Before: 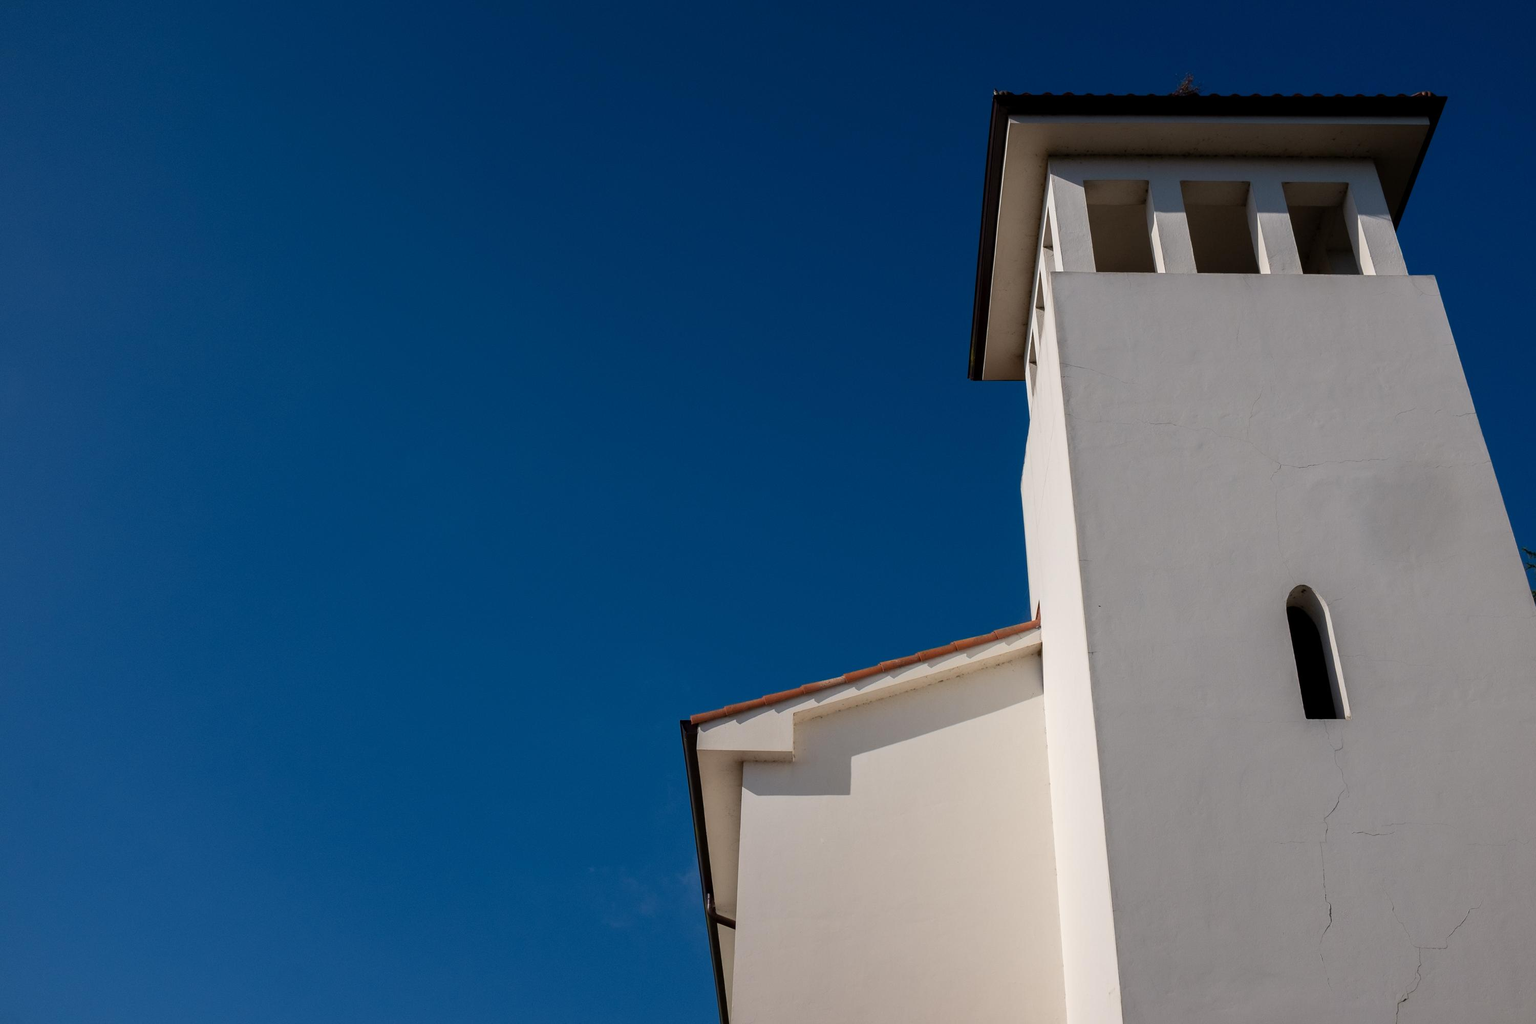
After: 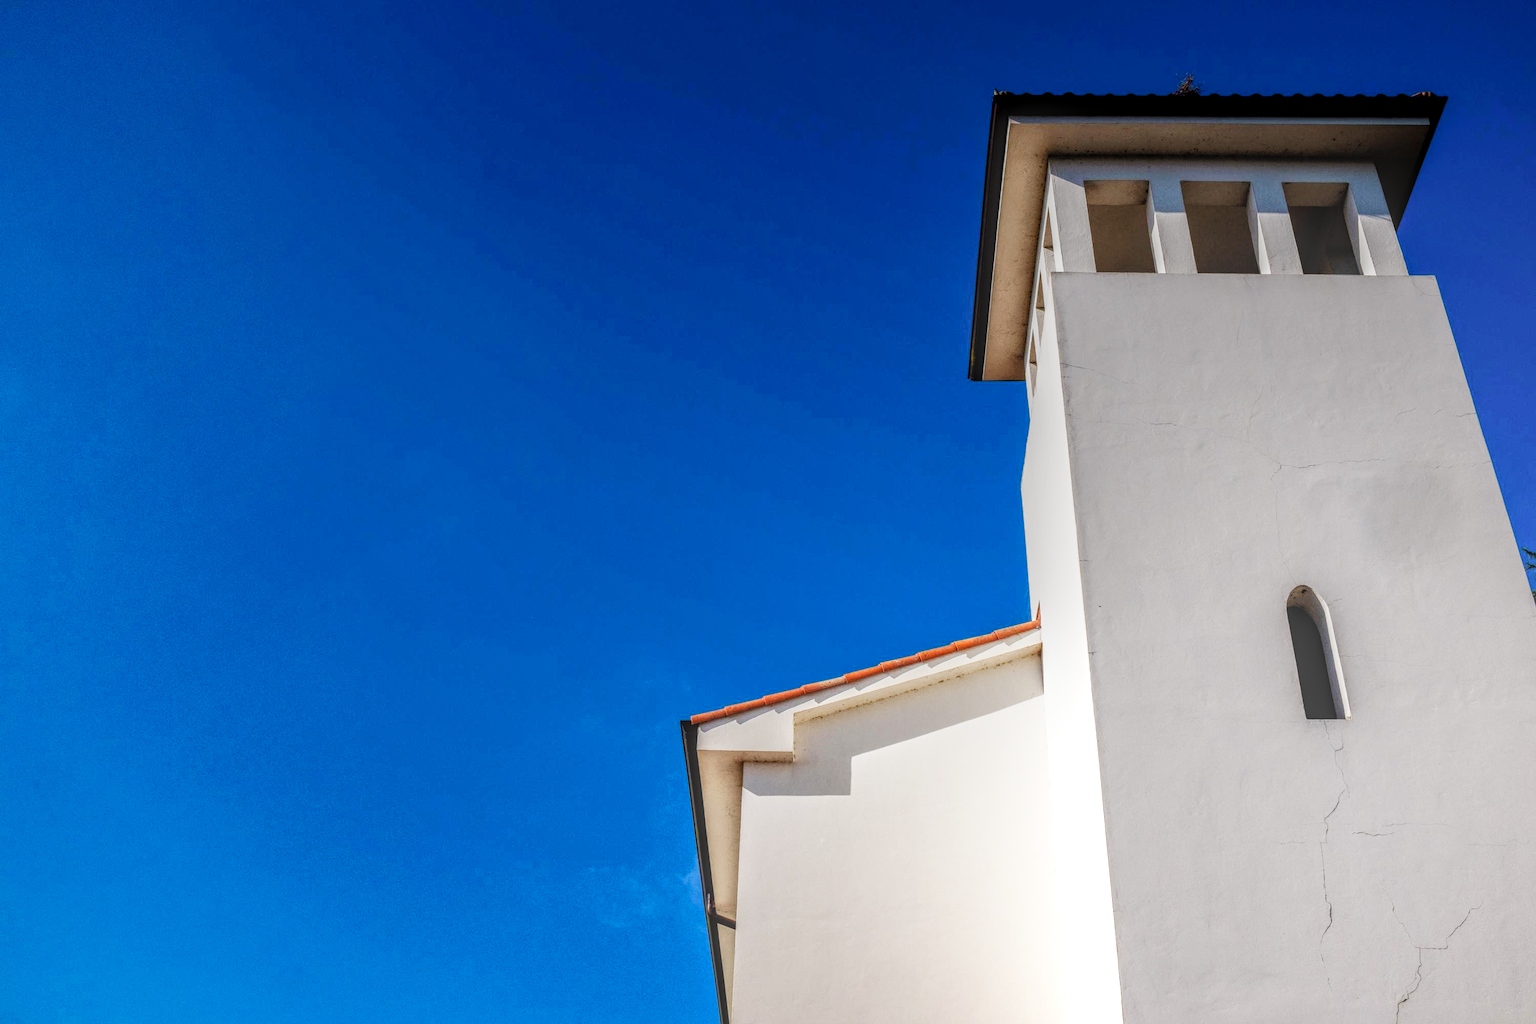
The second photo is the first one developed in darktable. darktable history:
local contrast: highlights 20%, shadows 30%, detail 200%, midtone range 0.2
rotate and perspective: crop left 0, crop top 0
base curve: curves: ch0 [(0, 0) (0.007, 0.004) (0.027, 0.03) (0.046, 0.07) (0.207, 0.54) (0.442, 0.872) (0.673, 0.972) (1, 1)], preserve colors none
